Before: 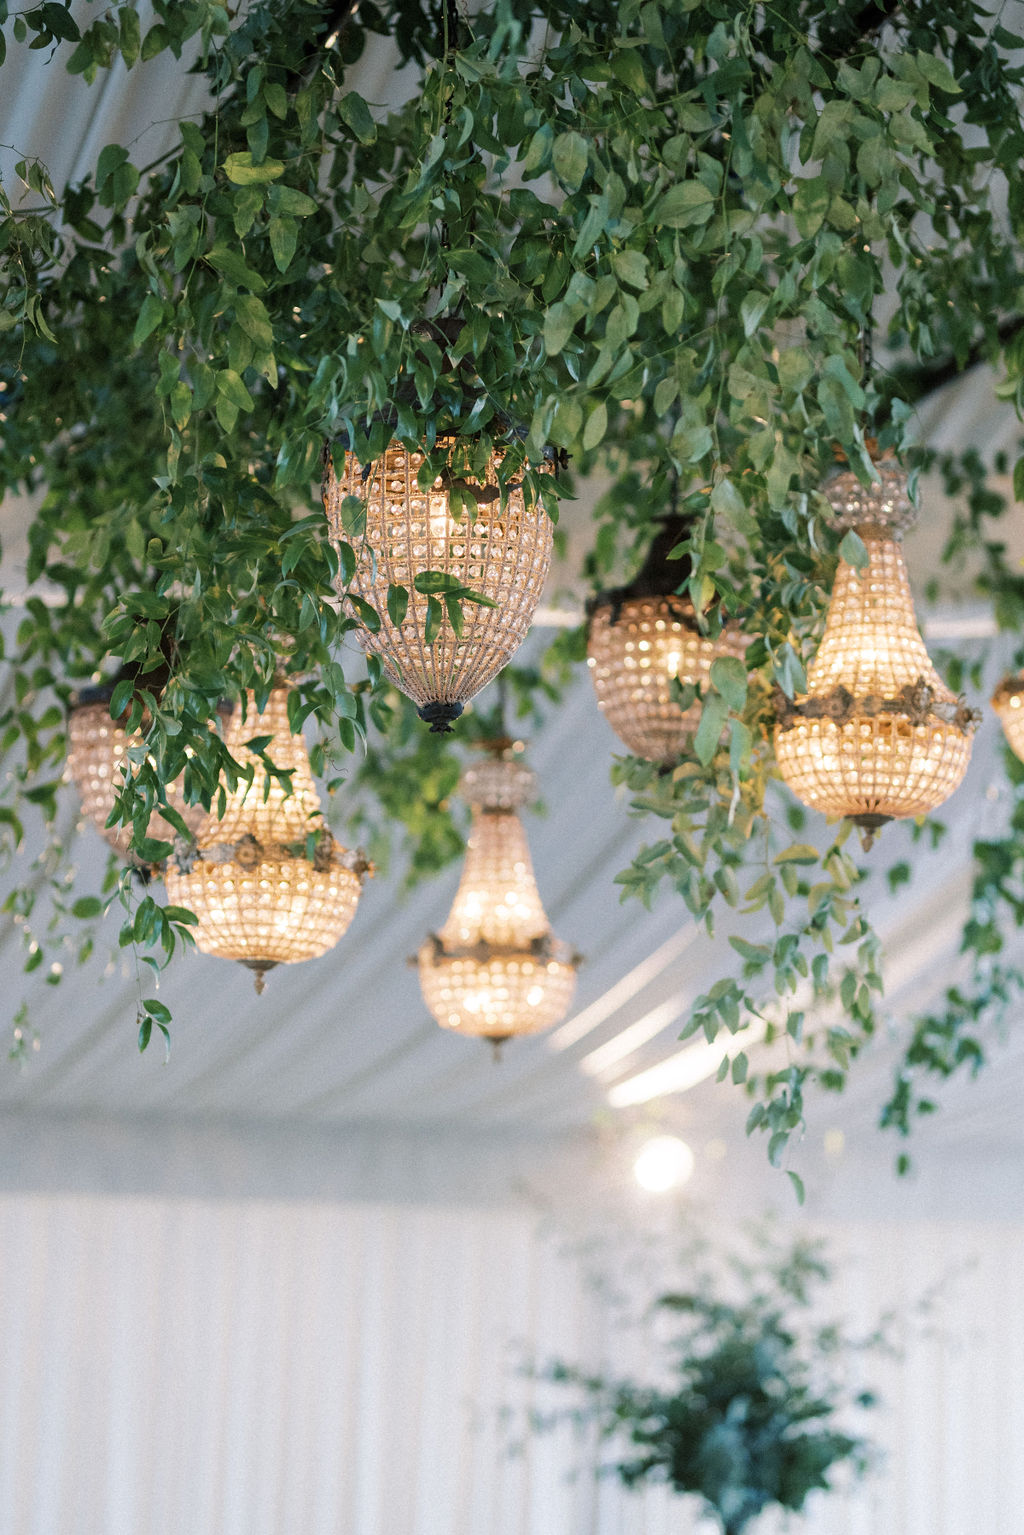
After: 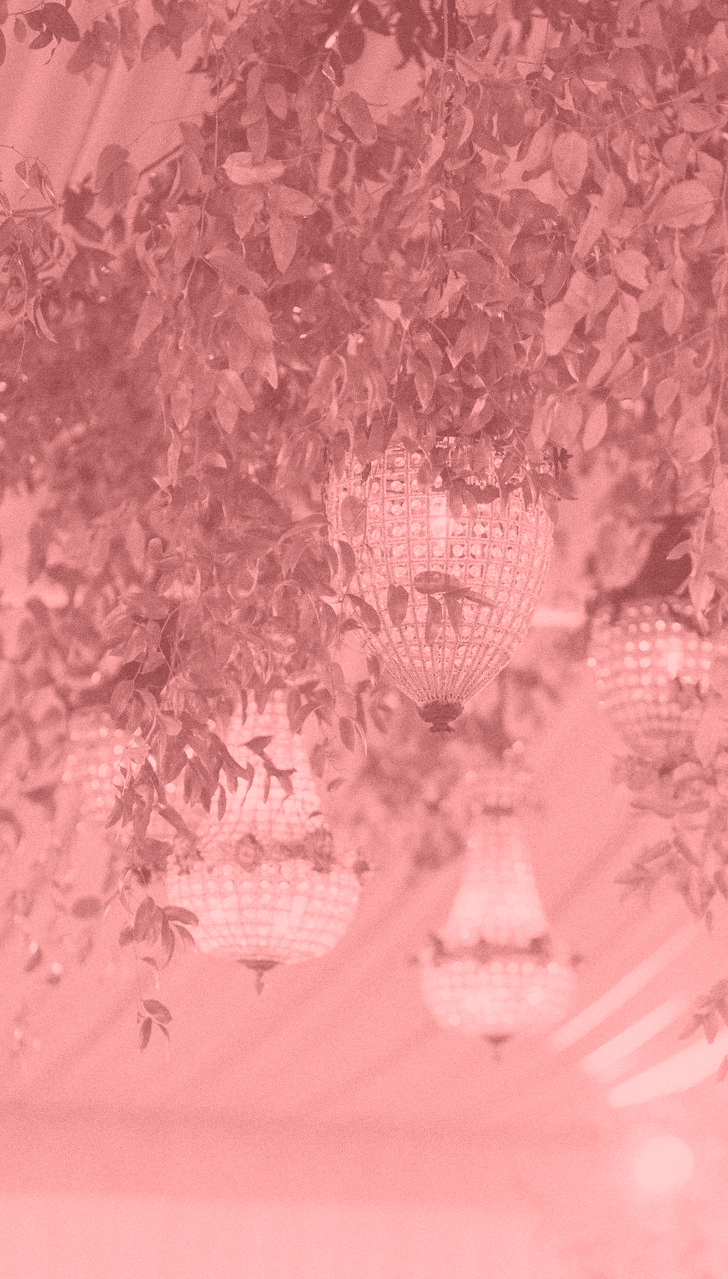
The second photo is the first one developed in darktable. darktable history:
tone equalizer: on, module defaults
exposure: exposure -0.05 EV
grain: coarseness 0.09 ISO
colorize: saturation 51%, source mix 50.67%, lightness 50.67%
white balance: red 0.983, blue 1.036
crop: right 28.885%, bottom 16.626%
